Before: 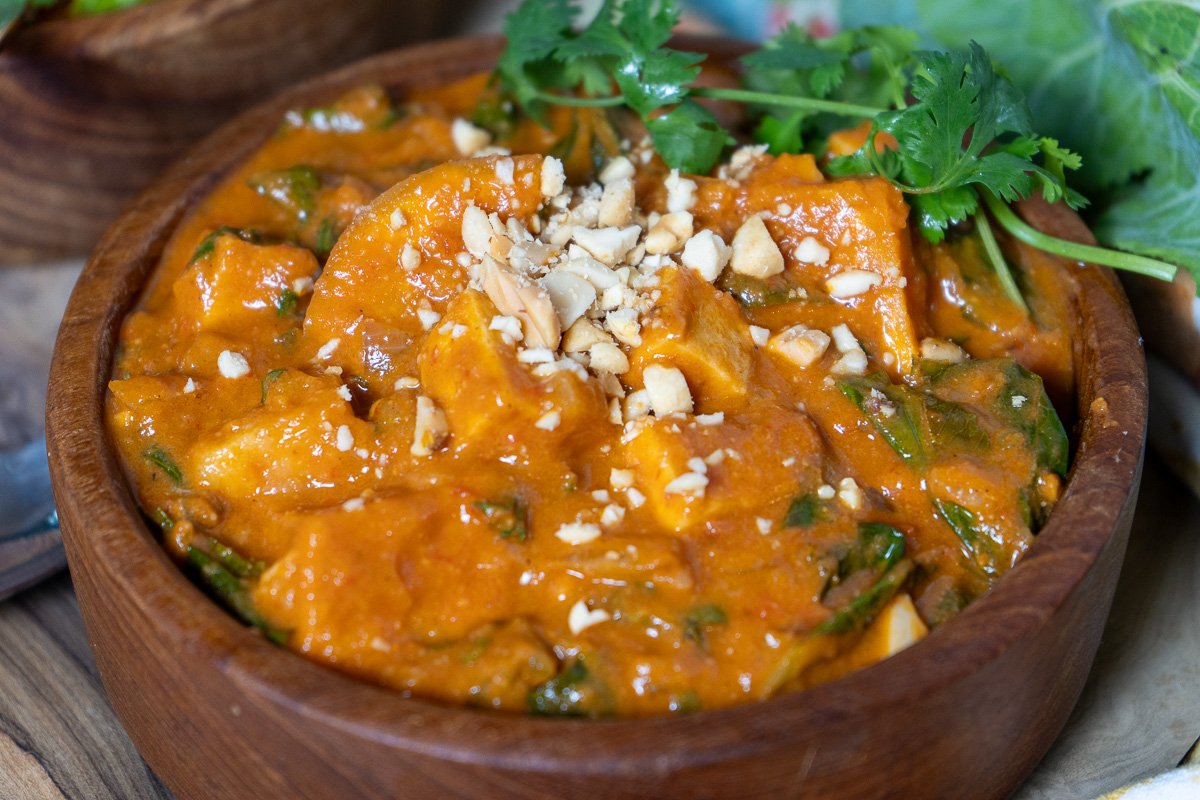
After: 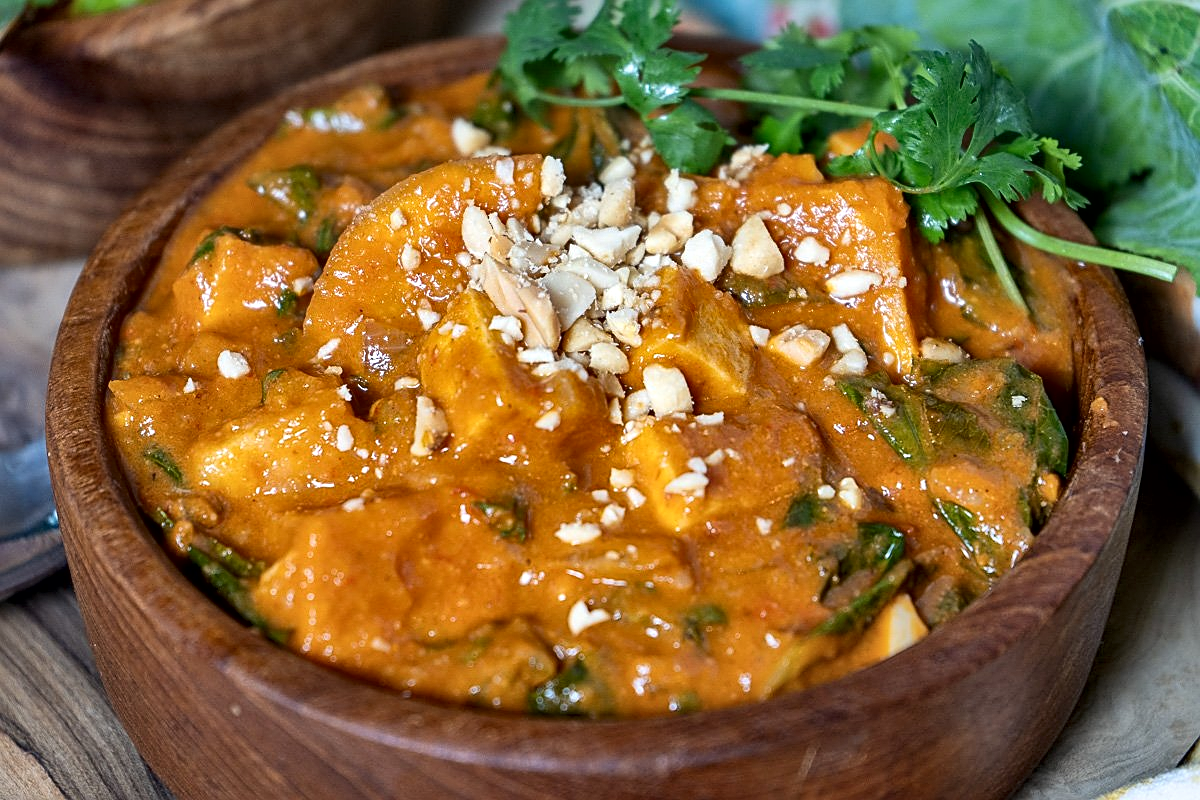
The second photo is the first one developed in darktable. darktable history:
sharpen: on, module defaults
local contrast: mode bilateral grid, contrast 20, coarseness 50, detail 144%, midtone range 0.2
shadows and highlights: soften with gaussian
contrast equalizer: octaves 7, y [[0.5, 0.502, 0.506, 0.511, 0.52, 0.537], [0.5 ×6], [0.505, 0.509, 0.518, 0.534, 0.553, 0.561], [0 ×6], [0 ×6]]
